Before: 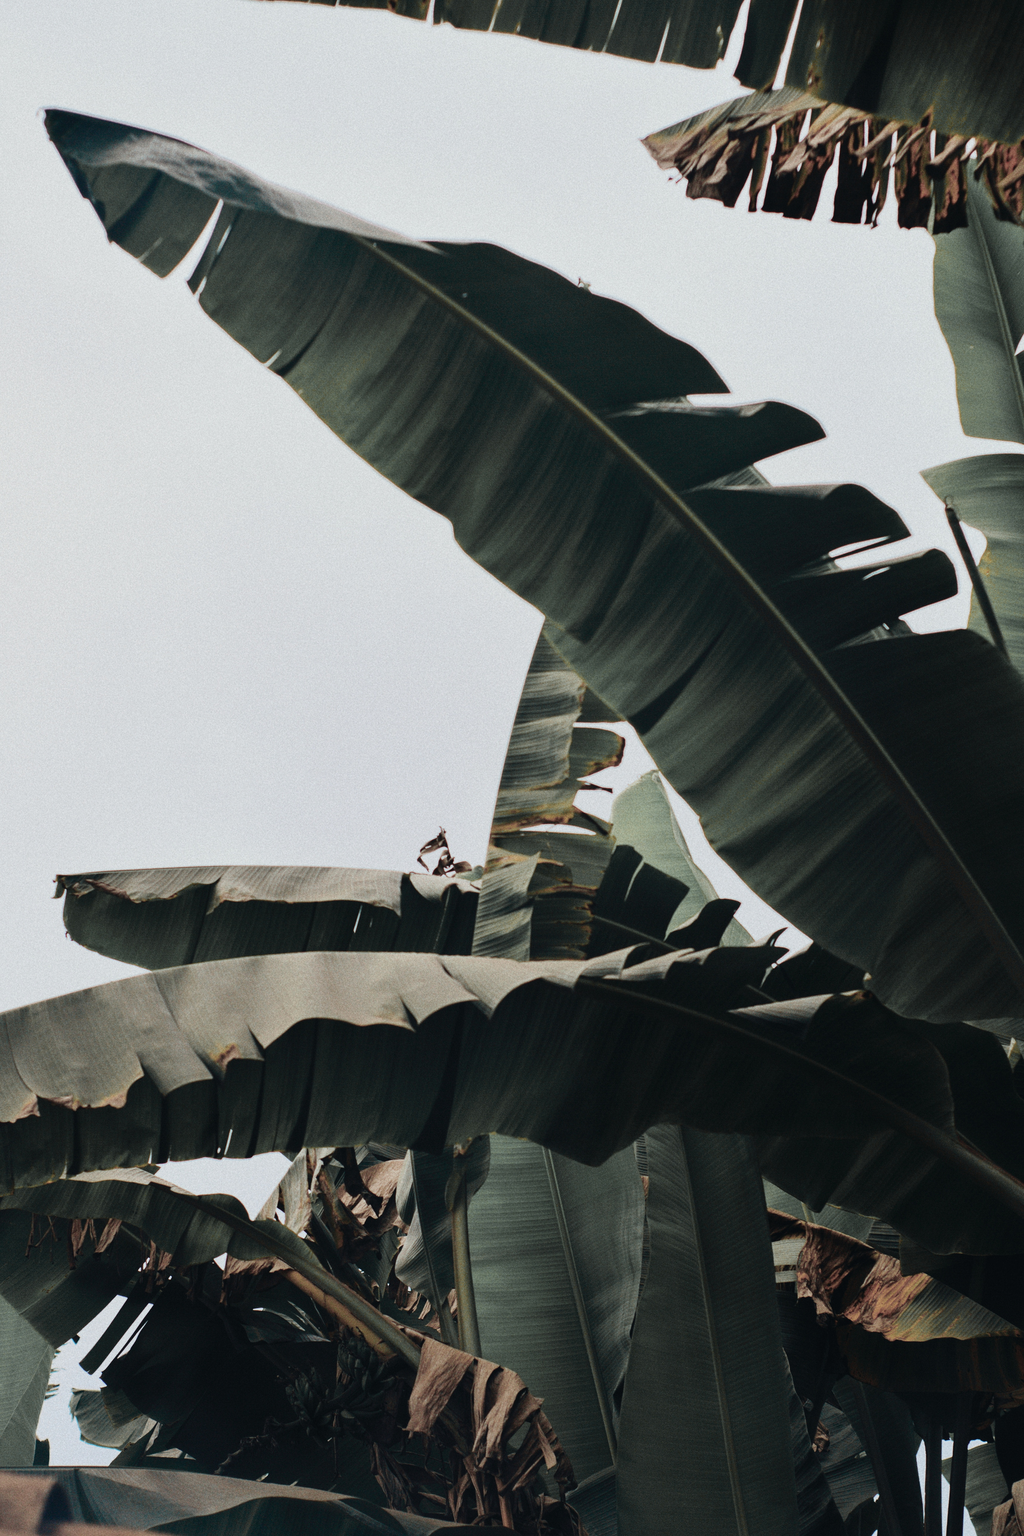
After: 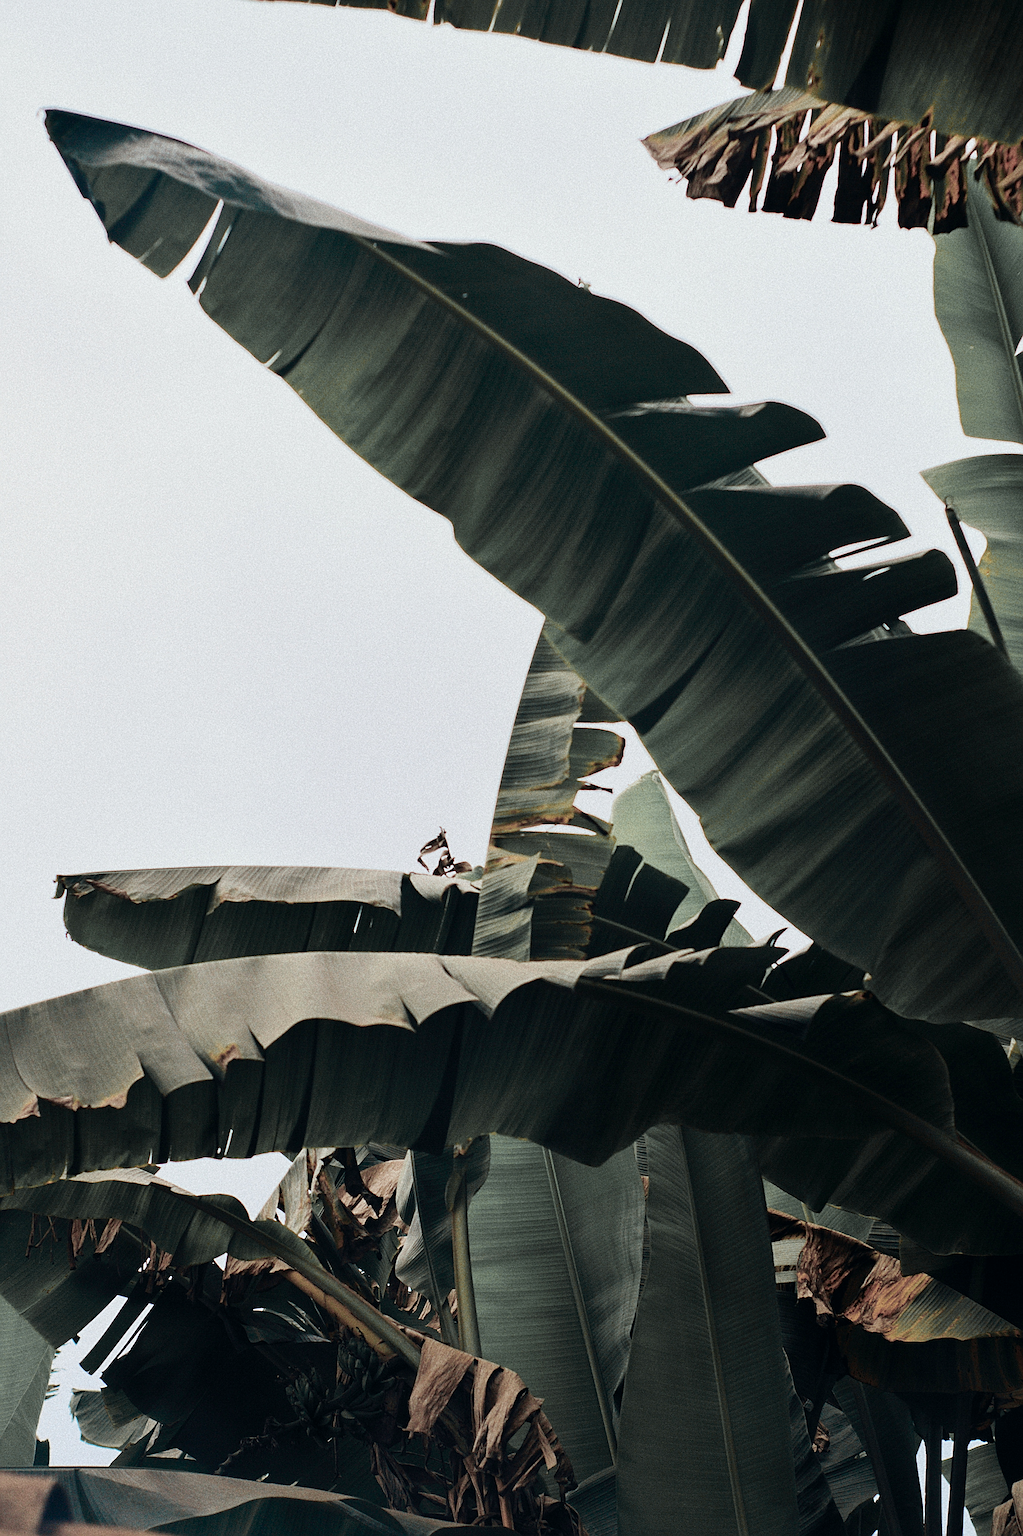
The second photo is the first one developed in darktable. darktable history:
exposure: black level correction 0.002, exposure 0.149 EV, compensate highlight preservation false
sharpen: on, module defaults
